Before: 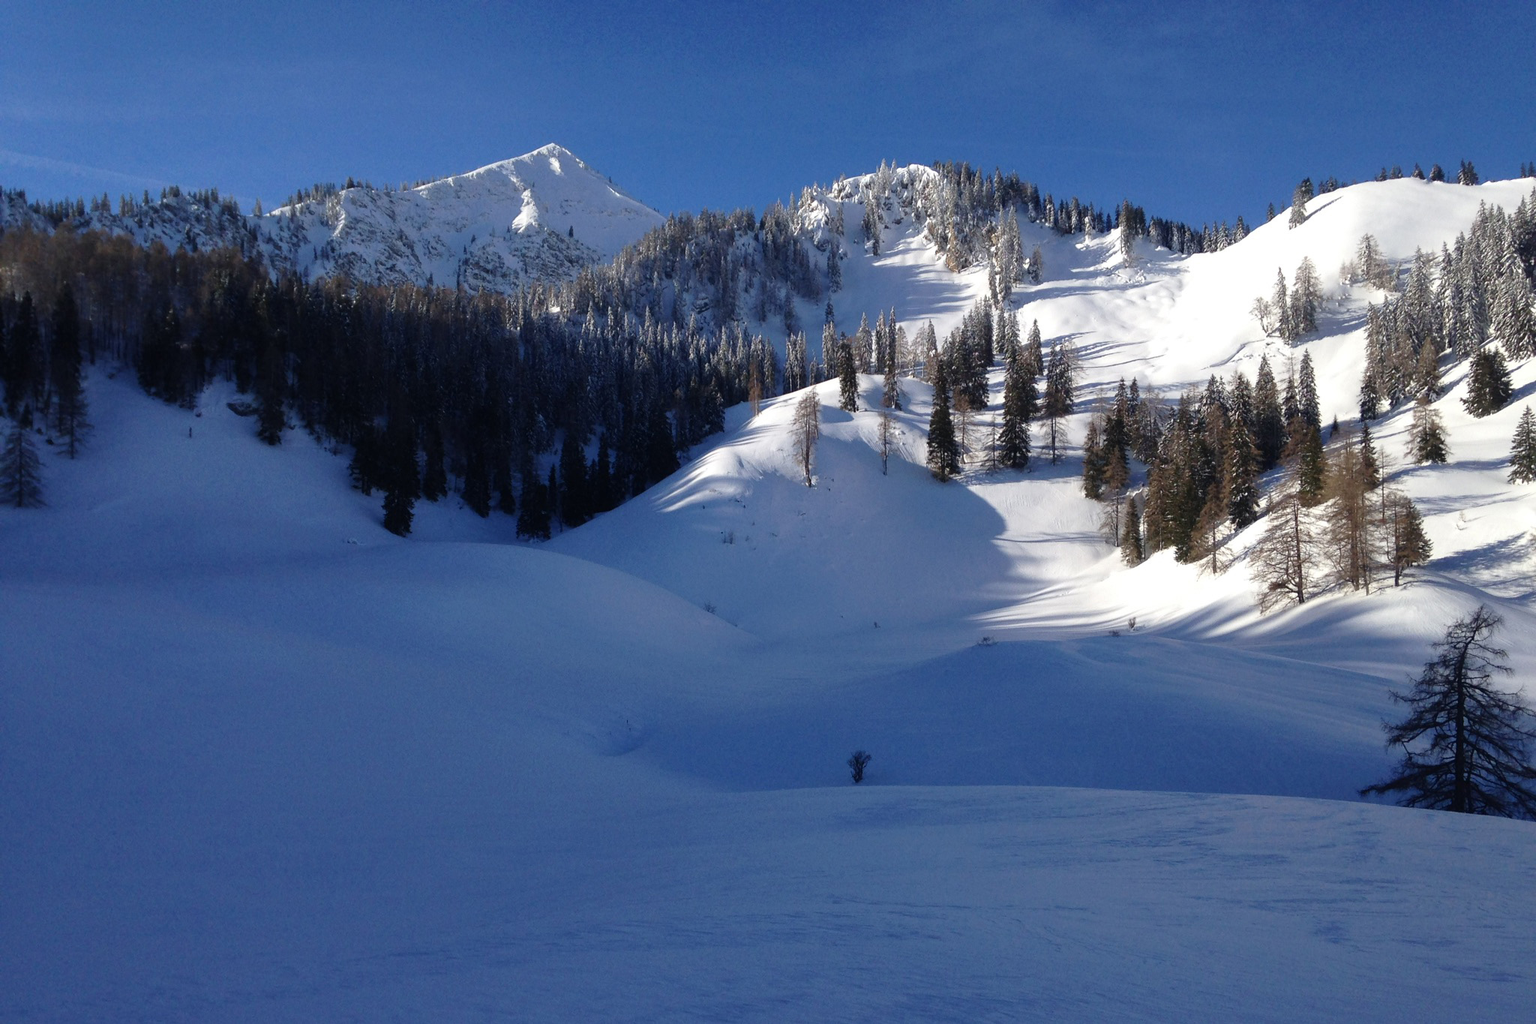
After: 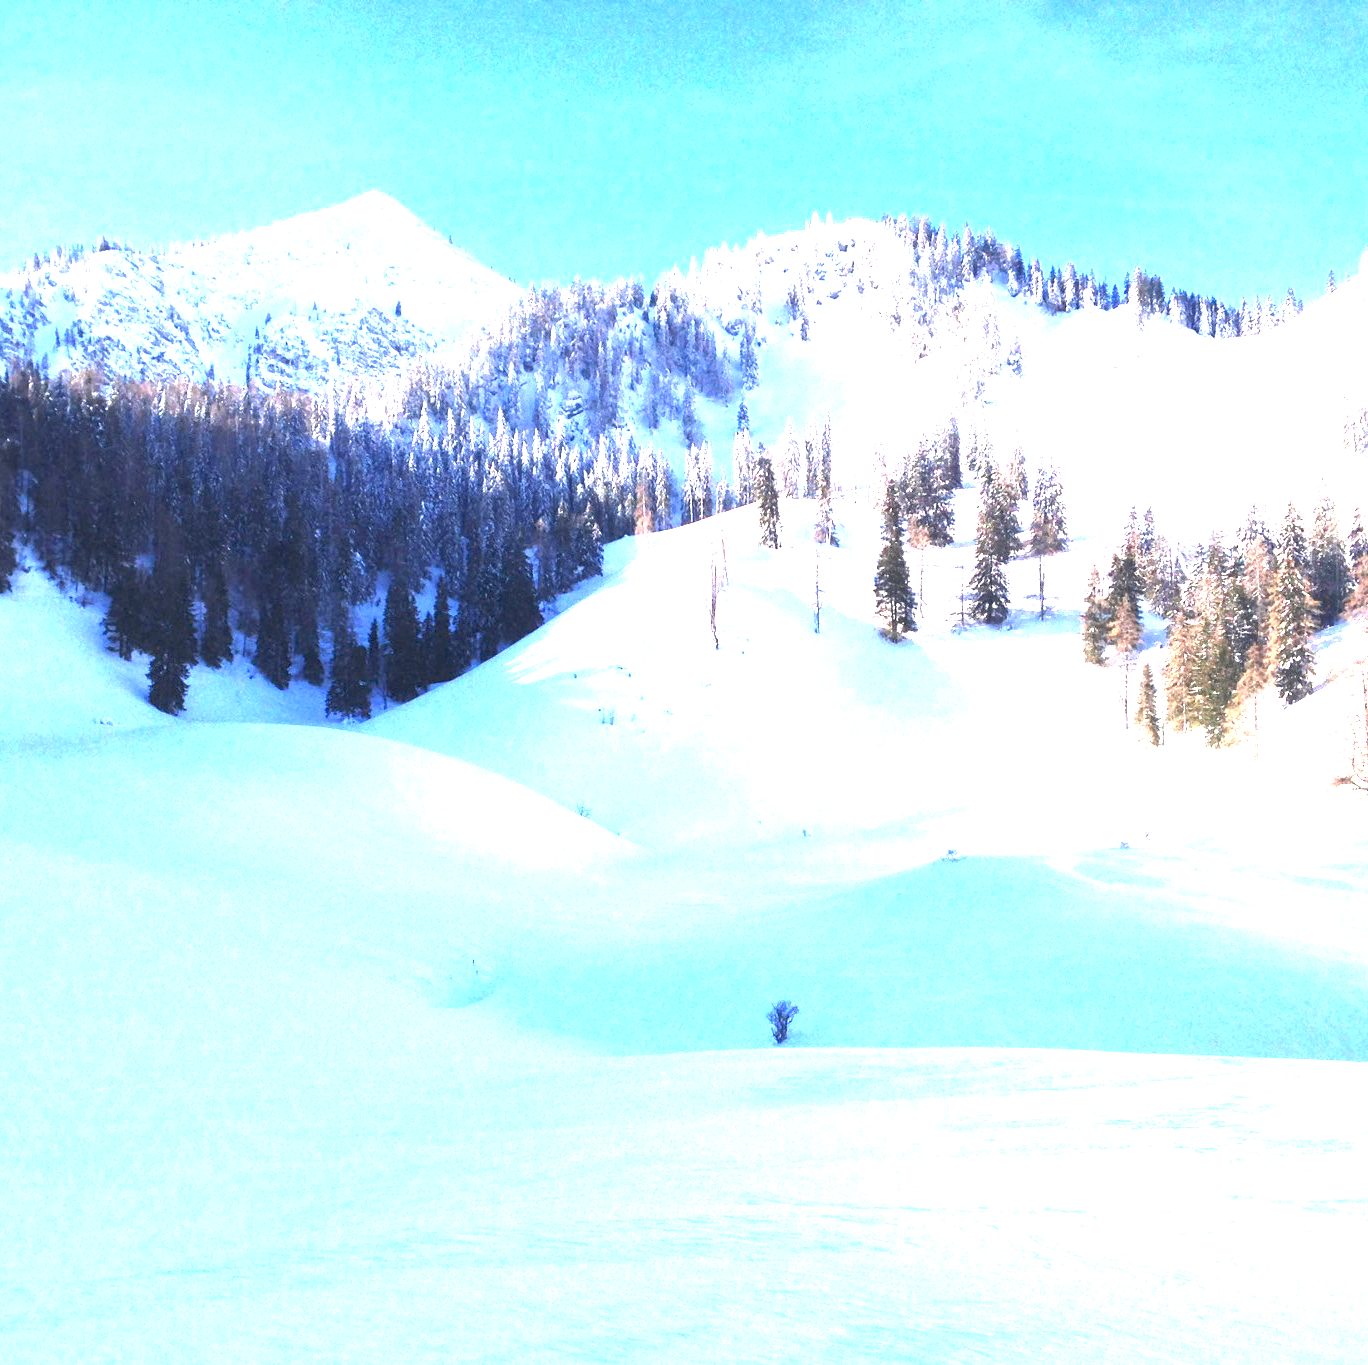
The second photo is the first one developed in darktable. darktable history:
crop and rotate: left 17.732%, right 15.423%
exposure: black level correction 0, exposure 4 EV, compensate exposure bias true, compensate highlight preservation false
graduated density: hue 238.83°, saturation 50%
white balance: red 1.029, blue 0.92
